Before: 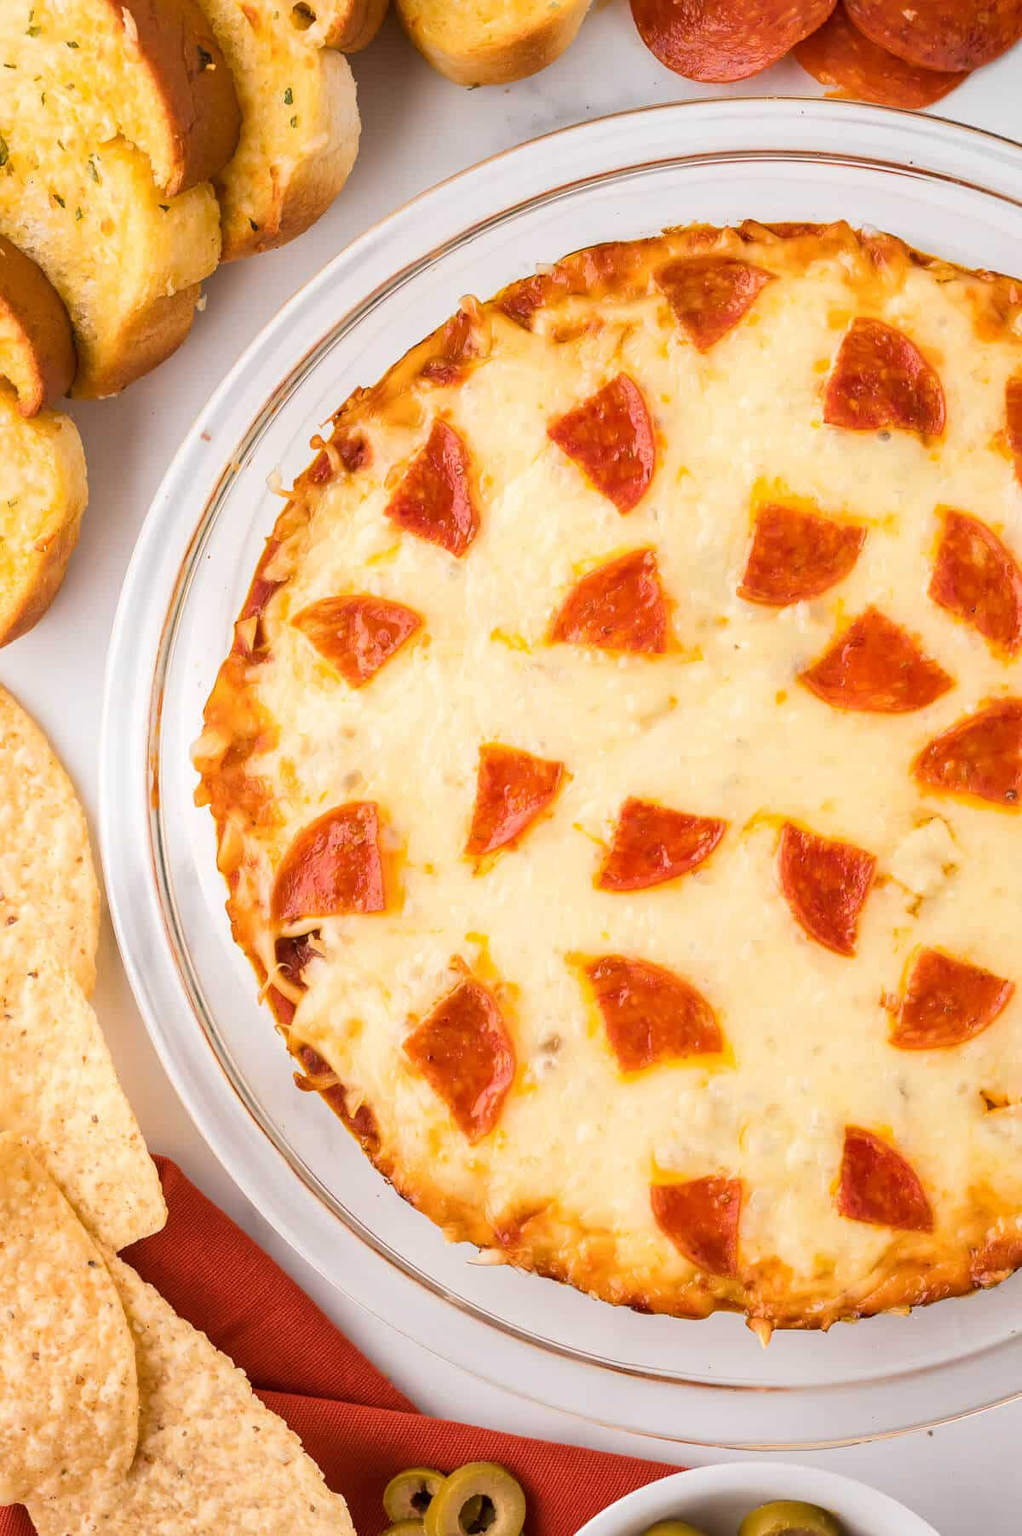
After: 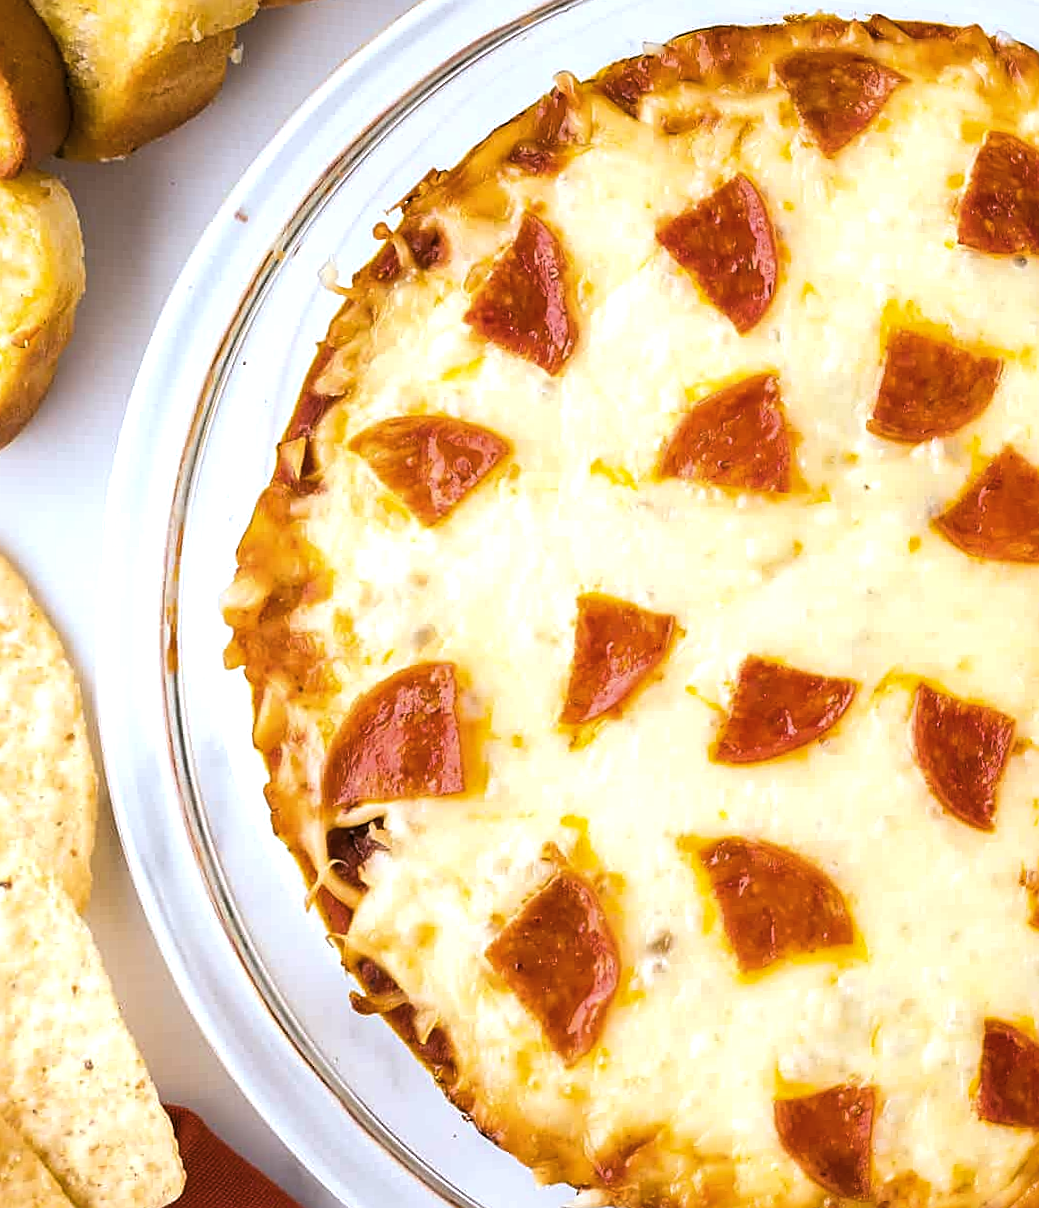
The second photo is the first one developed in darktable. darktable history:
levels: levels [0.029, 0.545, 0.971]
rotate and perspective: rotation -0.013°, lens shift (vertical) -0.027, lens shift (horizontal) 0.178, crop left 0.016, crop right 0.989, crop top 0.082, crop bottom 0.918
white balance: red 0.924, blue 1.095
sharpen: on, module defaults
crop and rotate: left 2.425%, top 11.305%, right 9.6%, bottom 15.08%
exposure: exposure 0.29 EV, compensate highlight preservation false
contrast brightness saturation: saturation -0.05
color balance rgb: perceptual saturation grading › global saturation 10%
